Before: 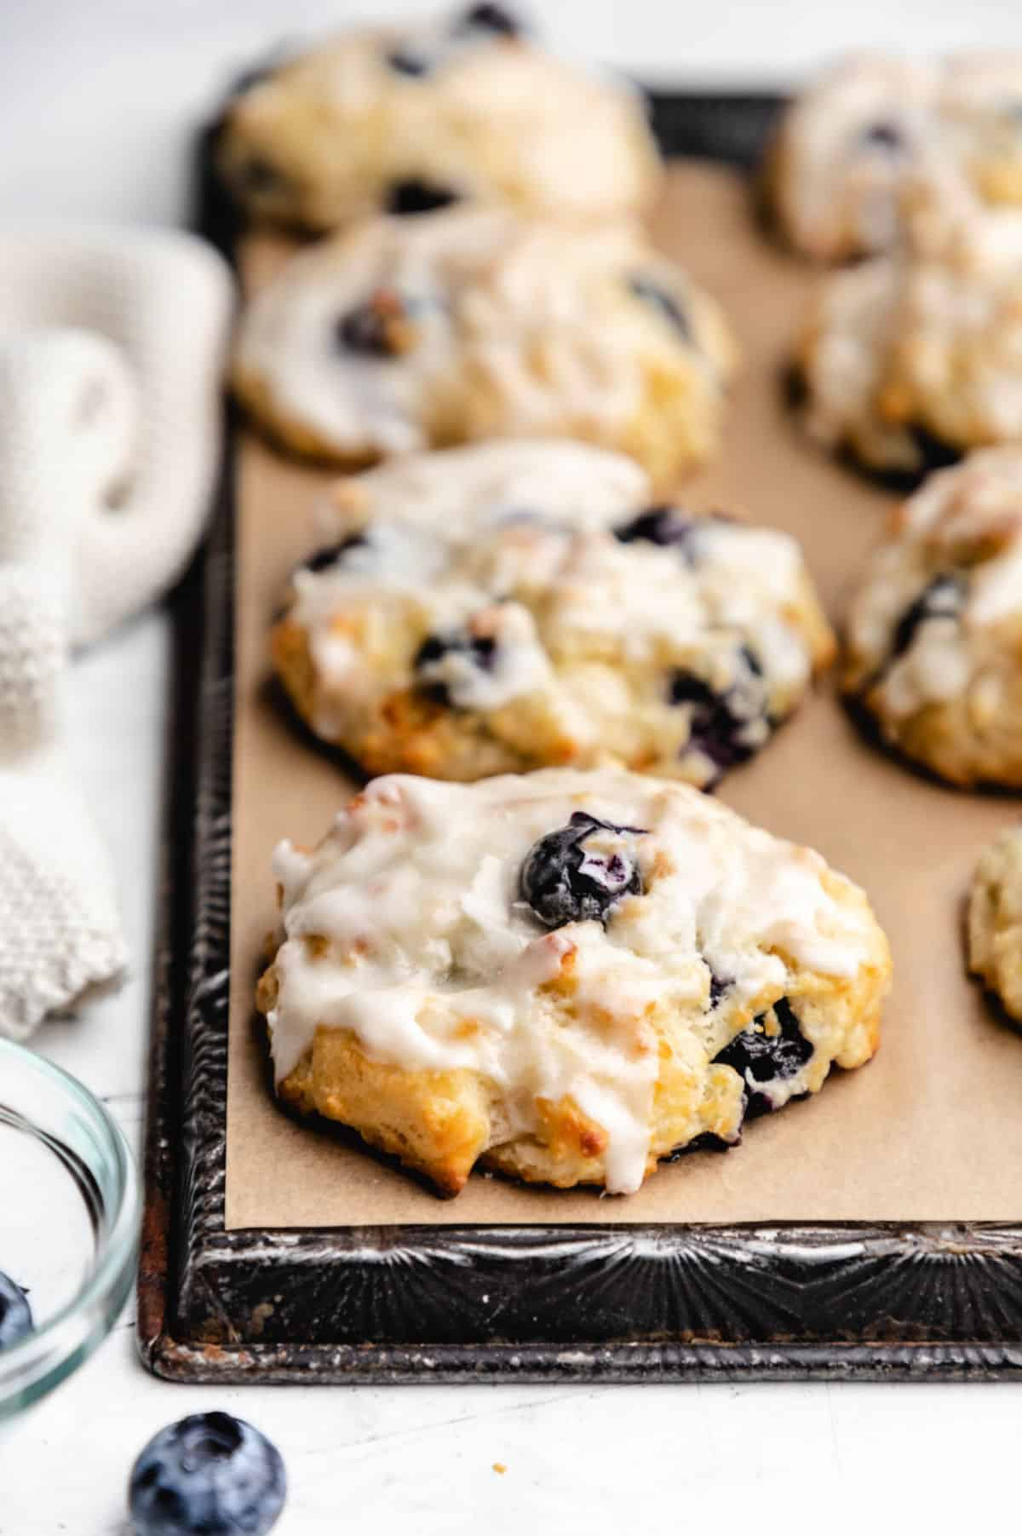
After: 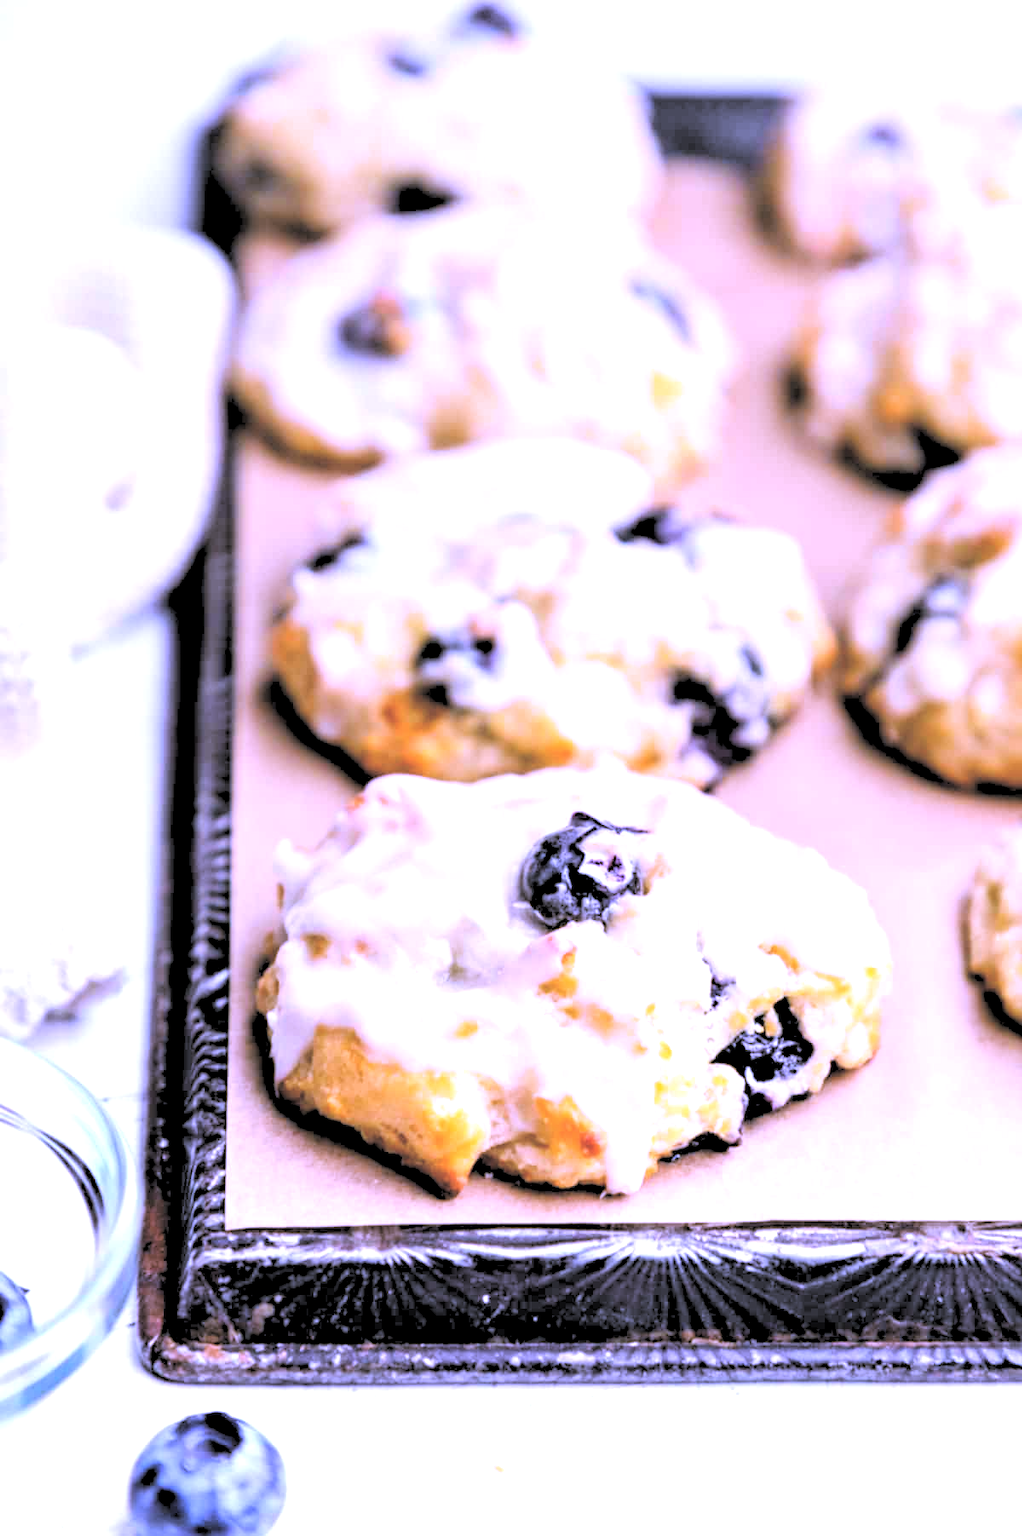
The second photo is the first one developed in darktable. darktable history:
levels: levels [0, 0.43, 0.859]
rgb levels: levels [[0.027, 0.429, 0.996], [0, 0.5, 1], [0, 0.5, 1]]
white balance: red 0.98, blue 1.61
exposure: black level correction -0.023, exposure -0.039 EV, compensate highlight preservation false
